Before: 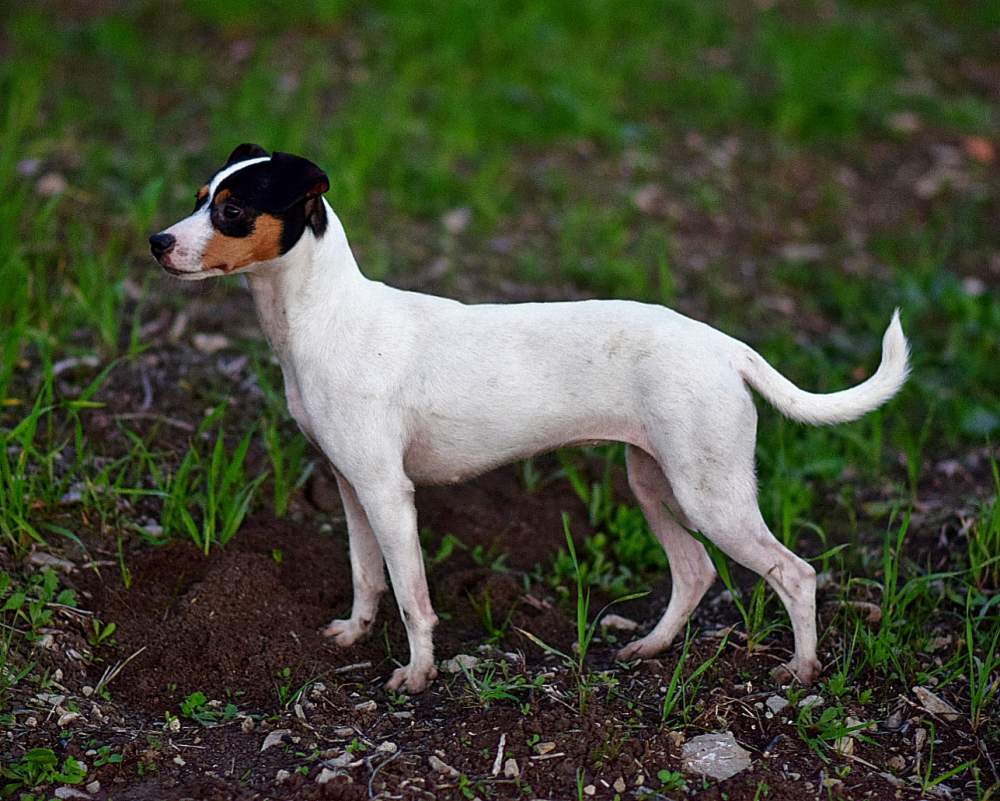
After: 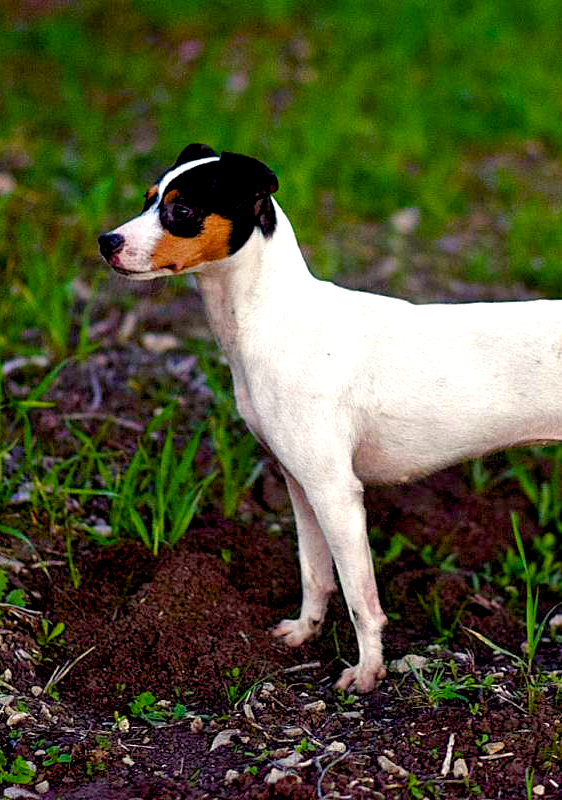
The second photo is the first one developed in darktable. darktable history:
exposure: exposure 0.6 EV, compensate highlight preservation false
crop: left 5.114%, right 38.589%
color balance rgb: shadows lift › chroma 3%, shadows lift › hue 280.8°, power › hue 330°, highlights gain › chroma 3%, highlights gain › hue 75.6°, global offset › luminance -1%, perceptual saturation grading › global saturation 20%, perceptual saturation grading › highlights -25%, perceptual saturation grading › shadows 50%, global vibrance 20%
